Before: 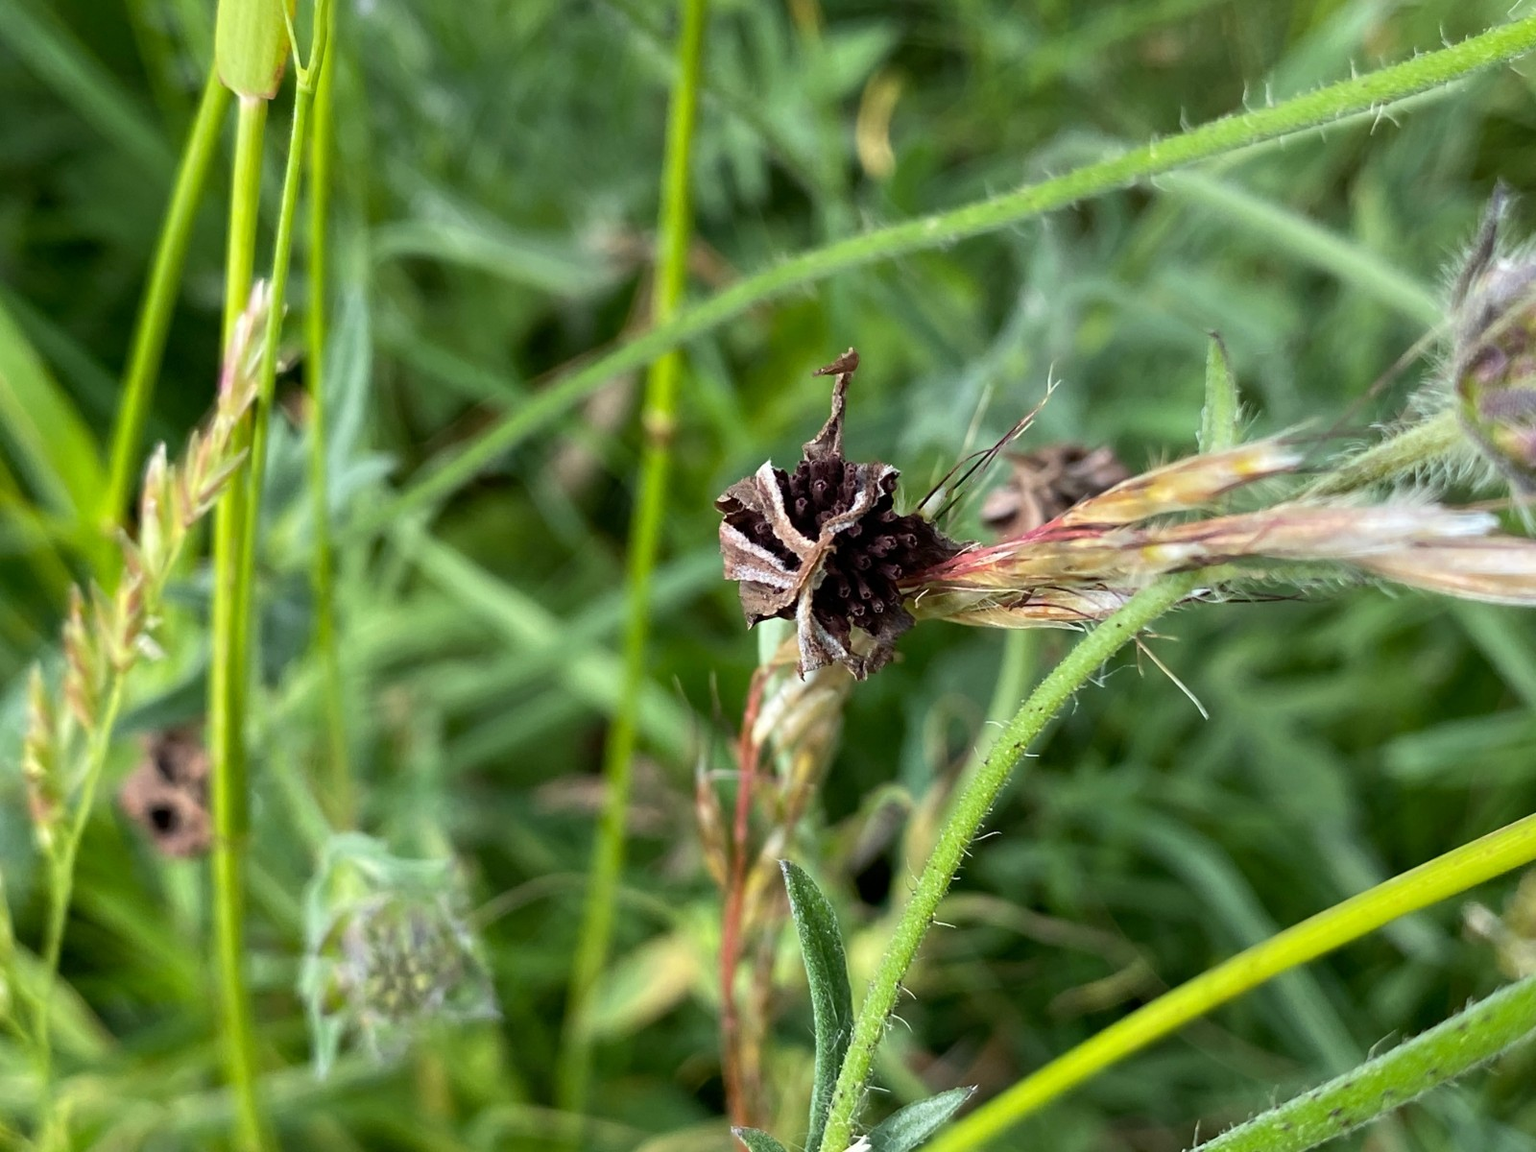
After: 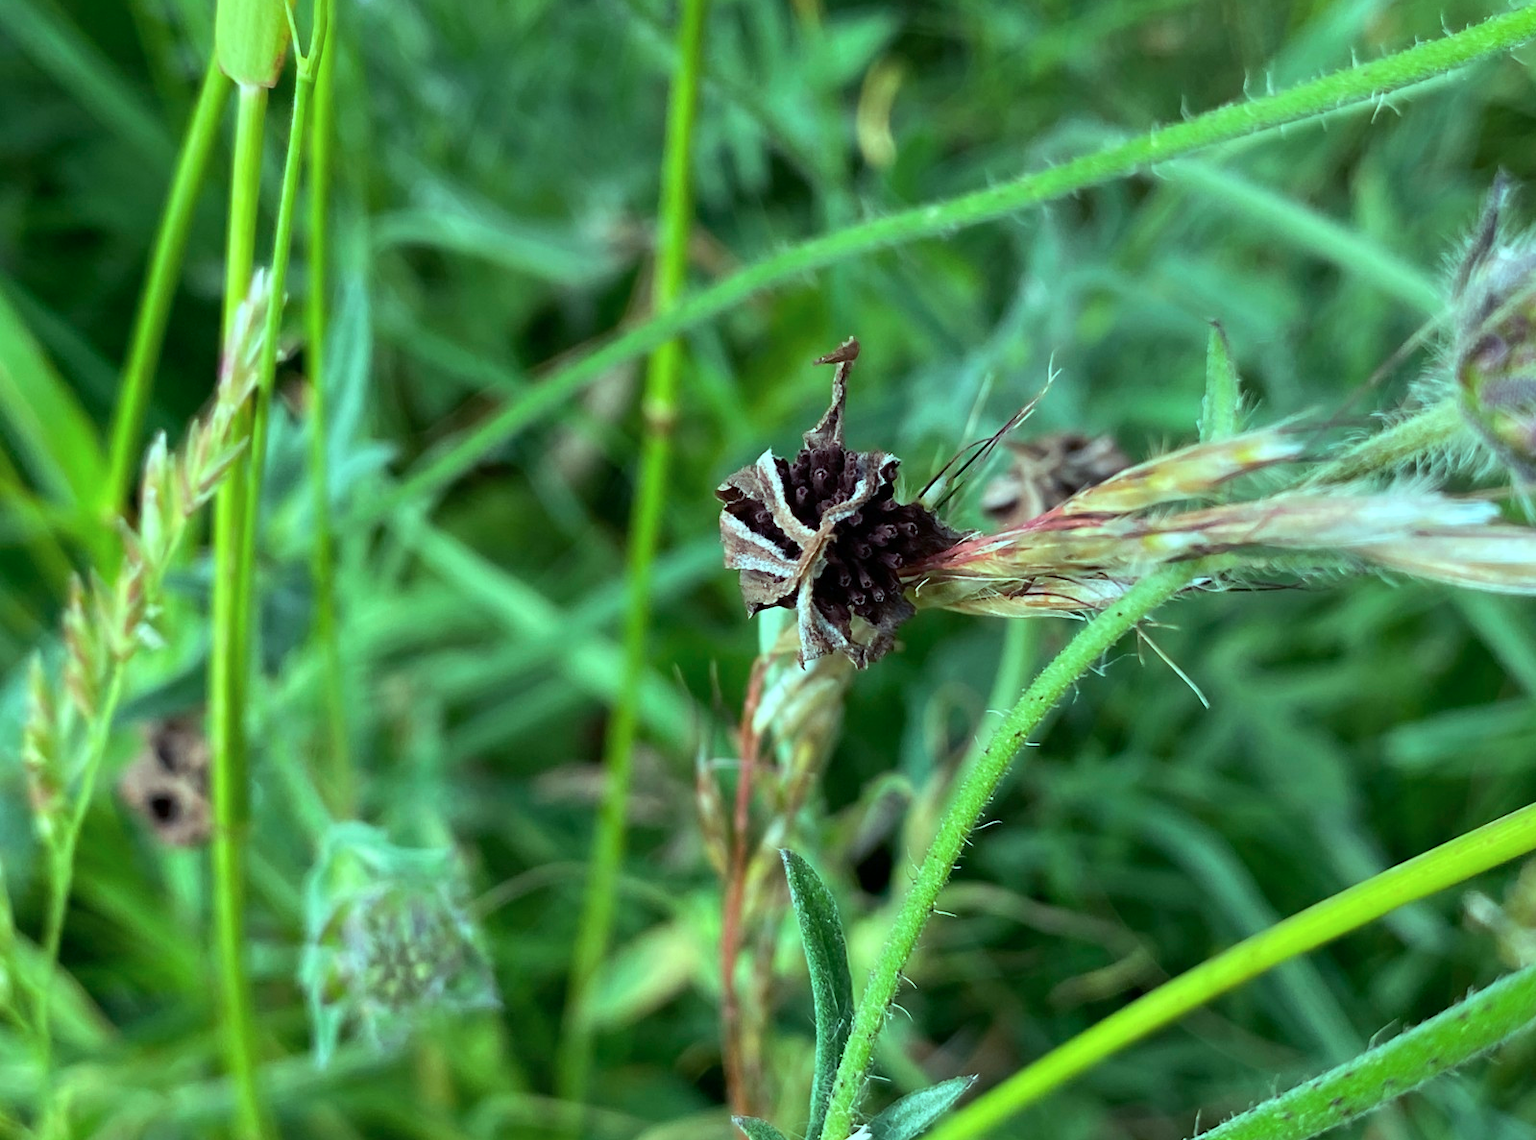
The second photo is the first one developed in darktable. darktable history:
crop: top 1.049%, right 0.001%
color balance rgb: shadows lift › chroma 7.23%, shadows lift › hue 246.48°, highlights gain › chroma 5.38%, highlights gain › hue 196.93°, white fulcrum 1 EV
